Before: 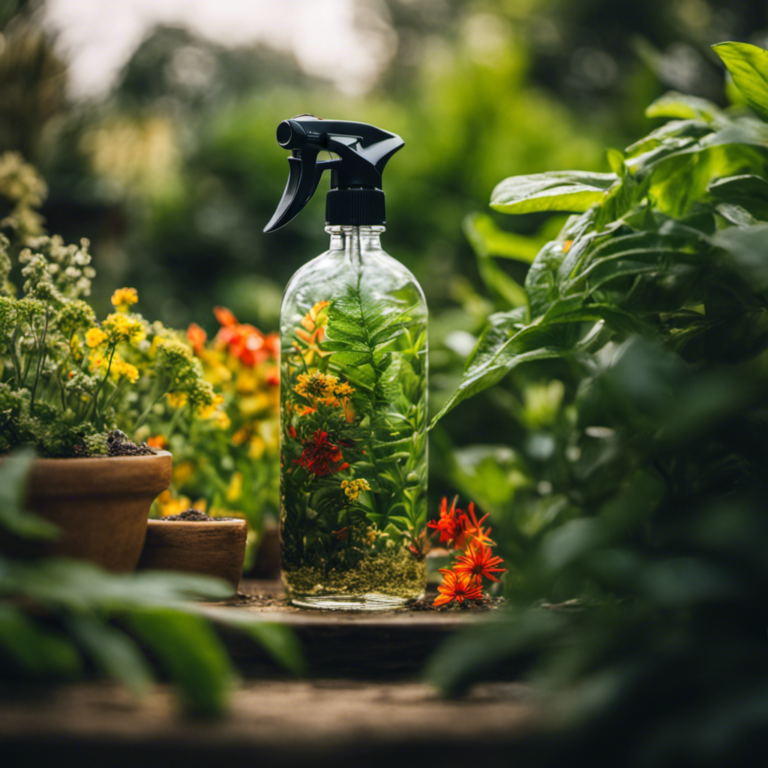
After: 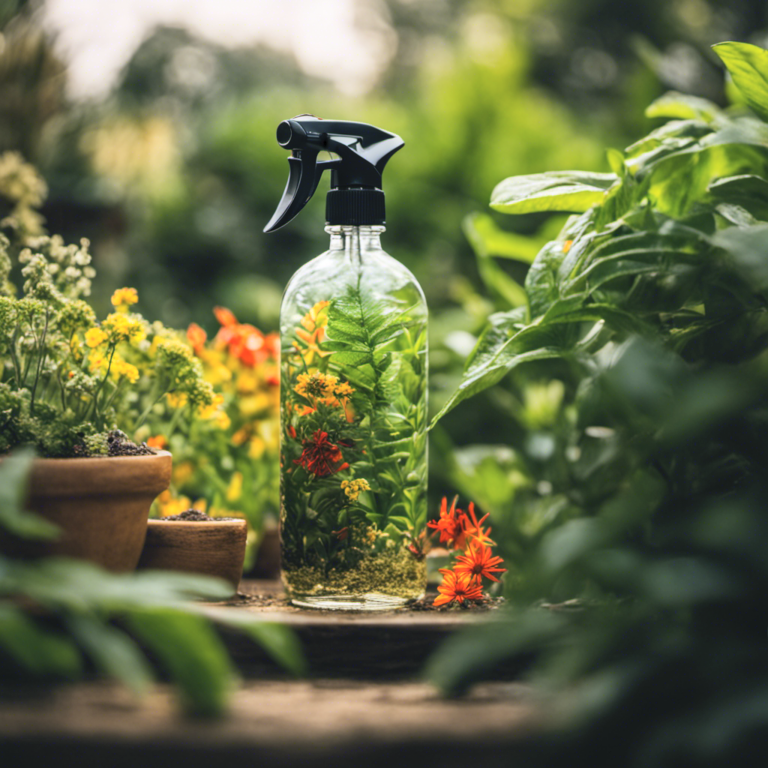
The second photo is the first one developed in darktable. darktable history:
contrast brightness saturation: contrast 0.142, brightness 0.226
